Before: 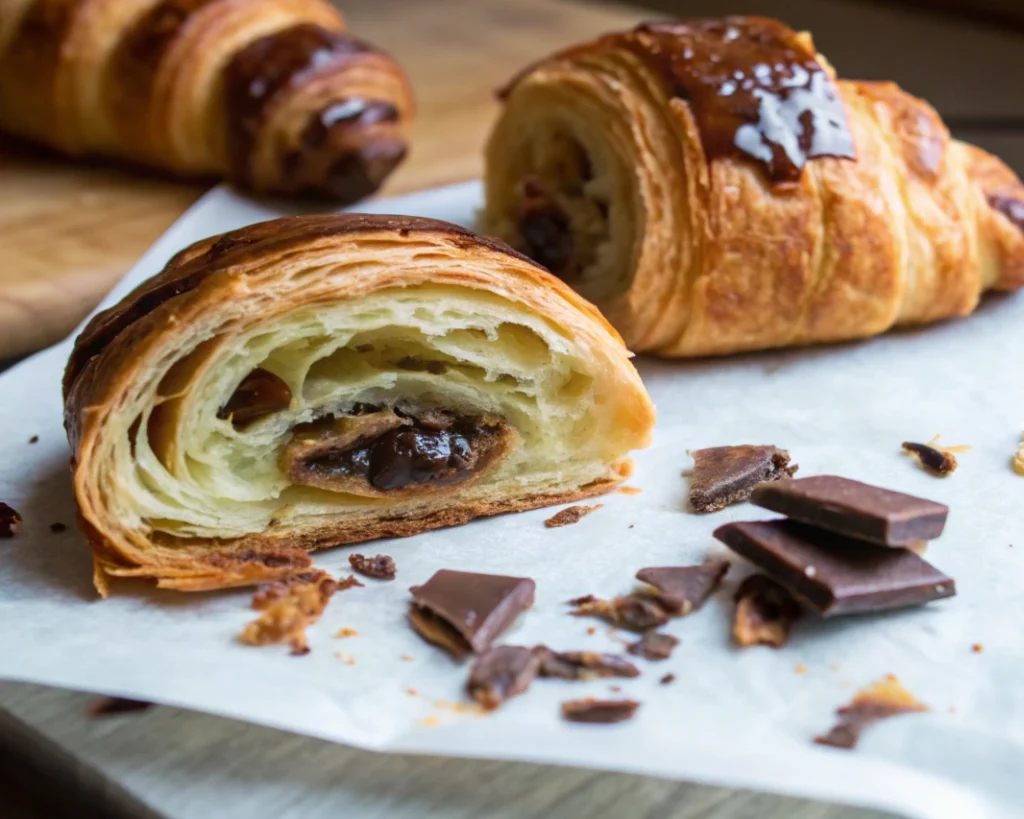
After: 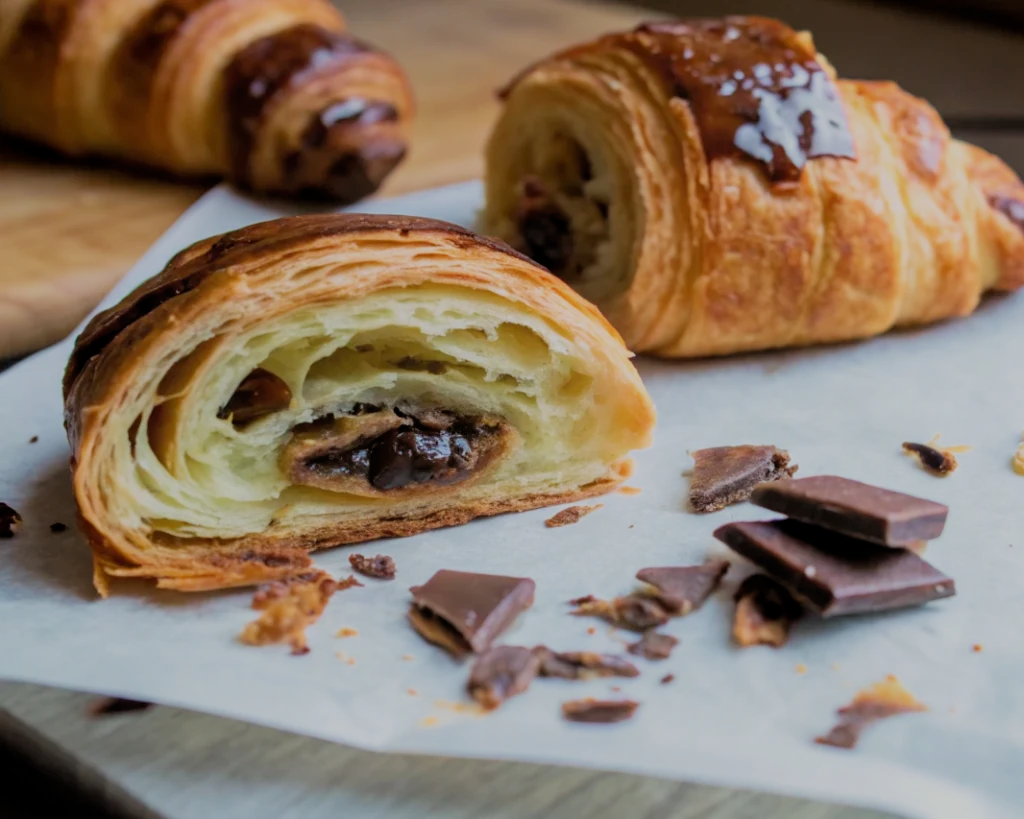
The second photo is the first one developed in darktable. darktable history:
color zones: curves: ch0 [(0, 0.5) (0.143, 0.5) (0.286, 0.5) (0.429, 0.495) (0.571, 0.437) (0.714, 0.44) (0.857, 0.496) (1, 0.5)]
filmic rgb: black relative exposure -8.76 EV, white relative exposure 4.98 EV, target black luminance 0%, hardness 3.79, latitude 65.63%, contrast 0.834, shadows ↔ highlights balance 19.26%, color science v4 (2020)
